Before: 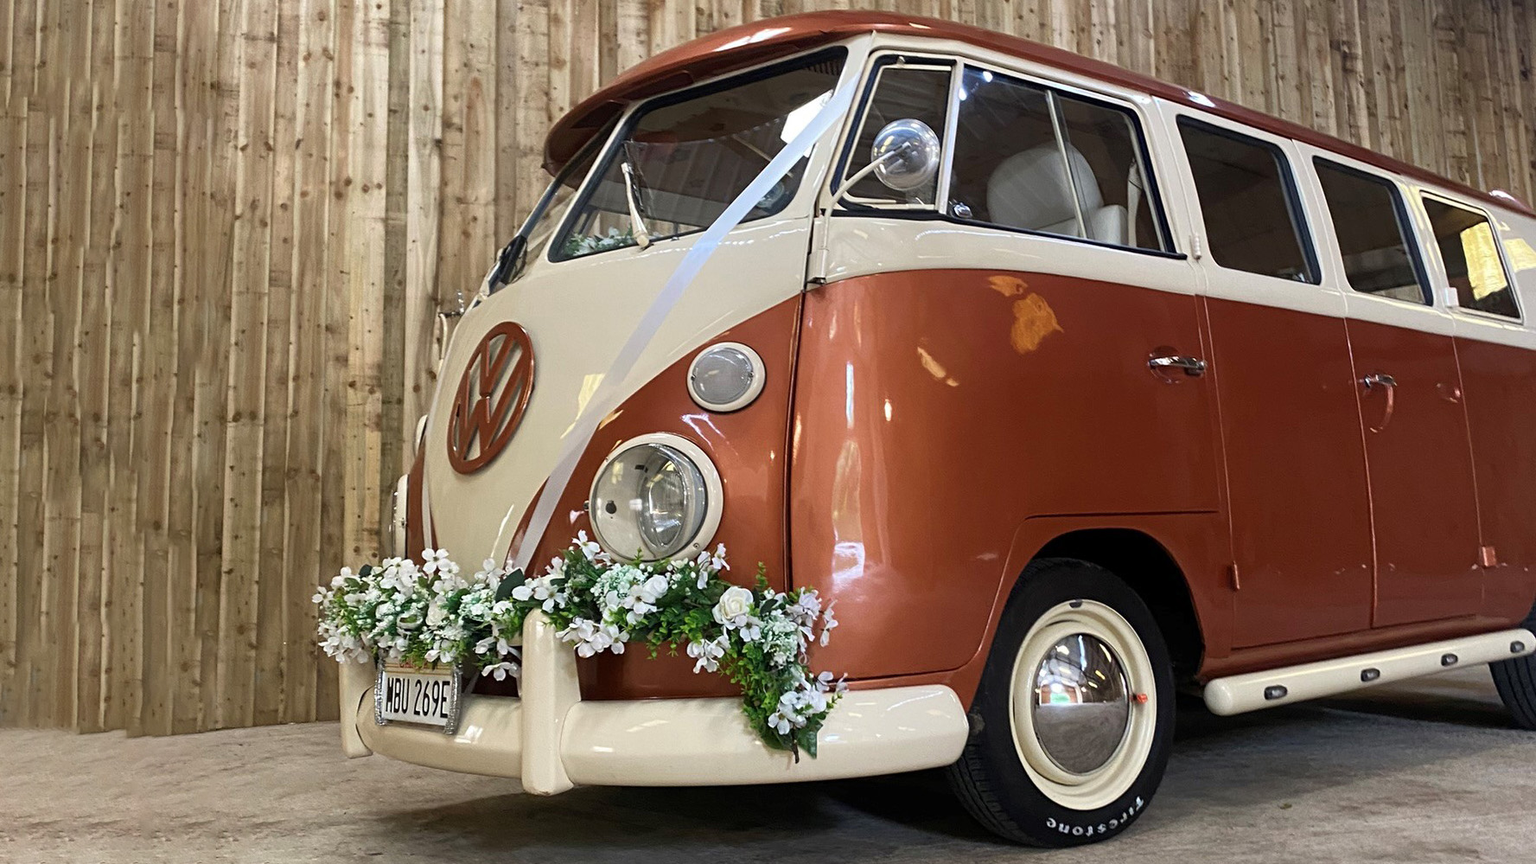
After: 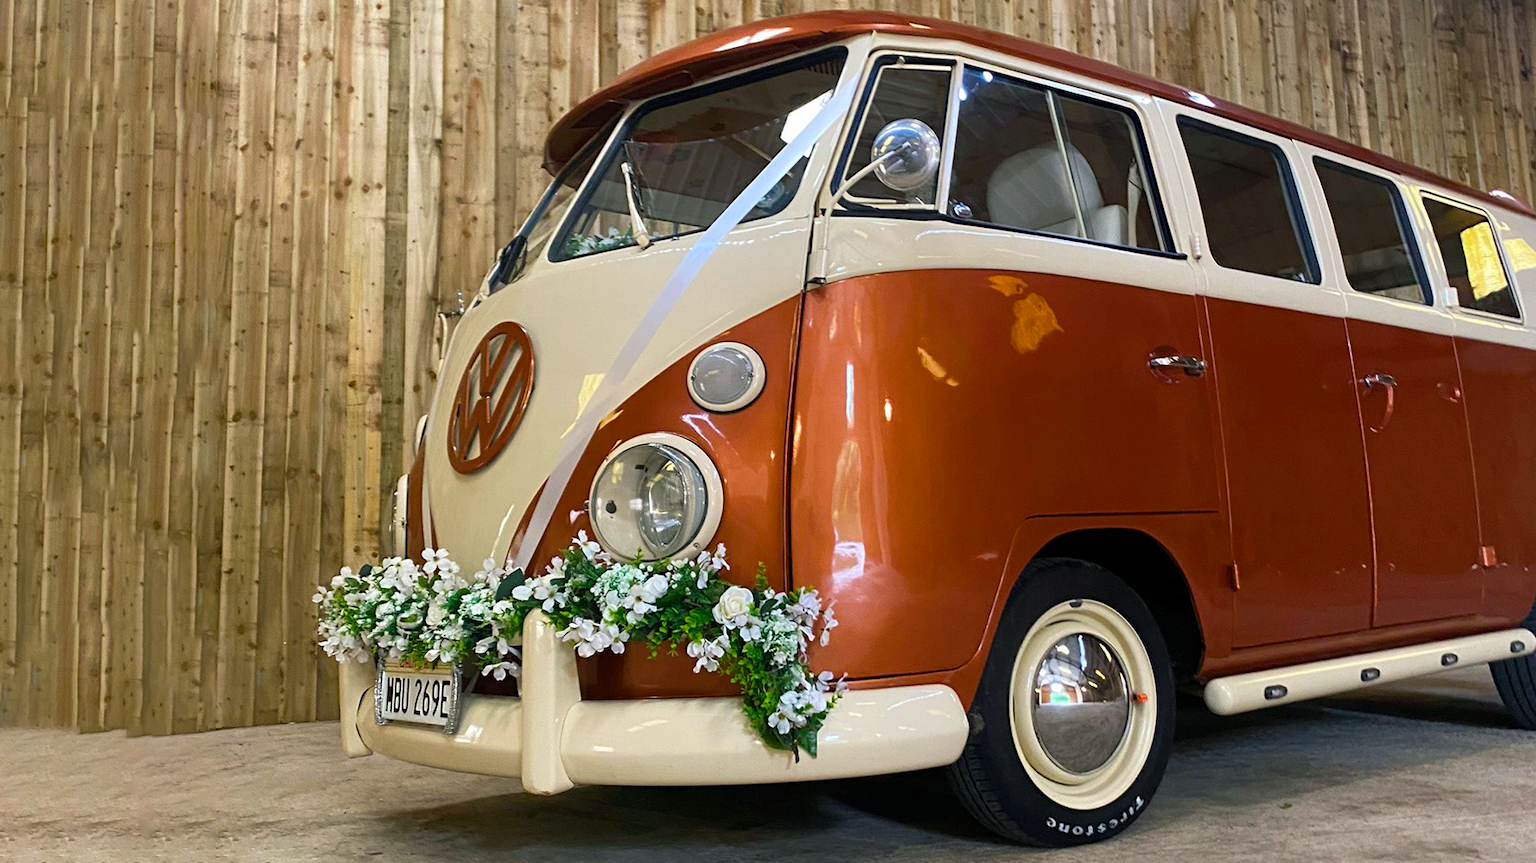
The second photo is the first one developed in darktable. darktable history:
color balance rgb: shadows lift › chroma 2.019%, shadows lift › hue 214.19°, linear chroma grading › global chroma 8.828%, perceptual saturation grading › global saturation 31.207%
